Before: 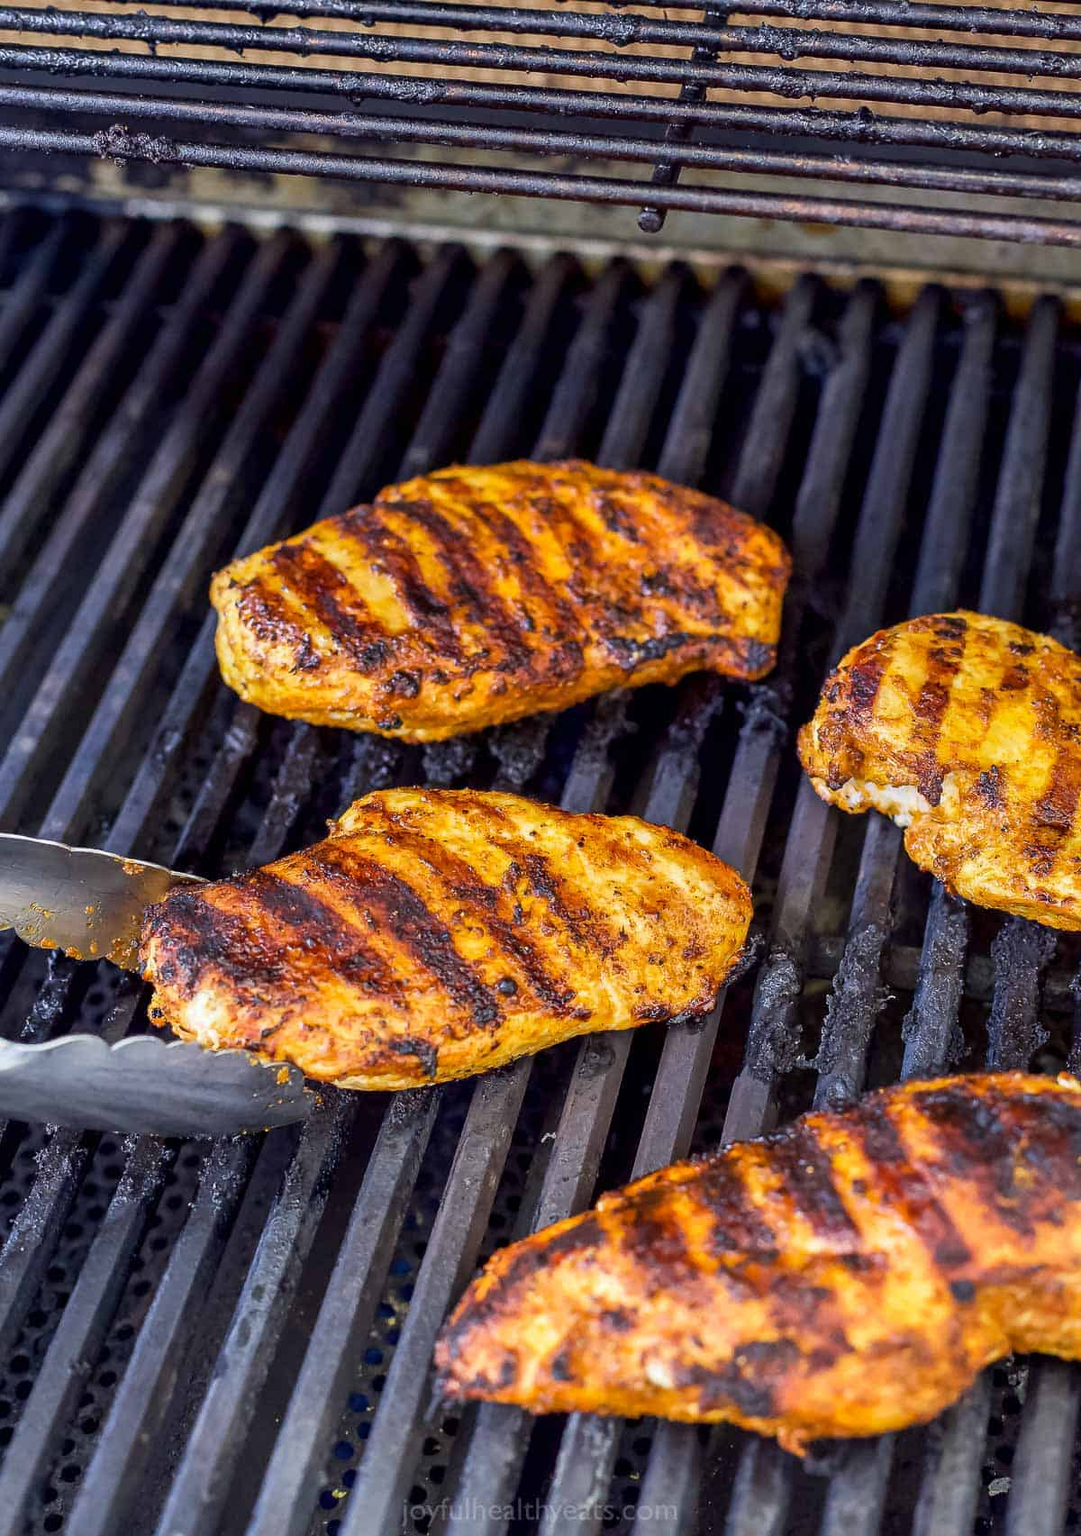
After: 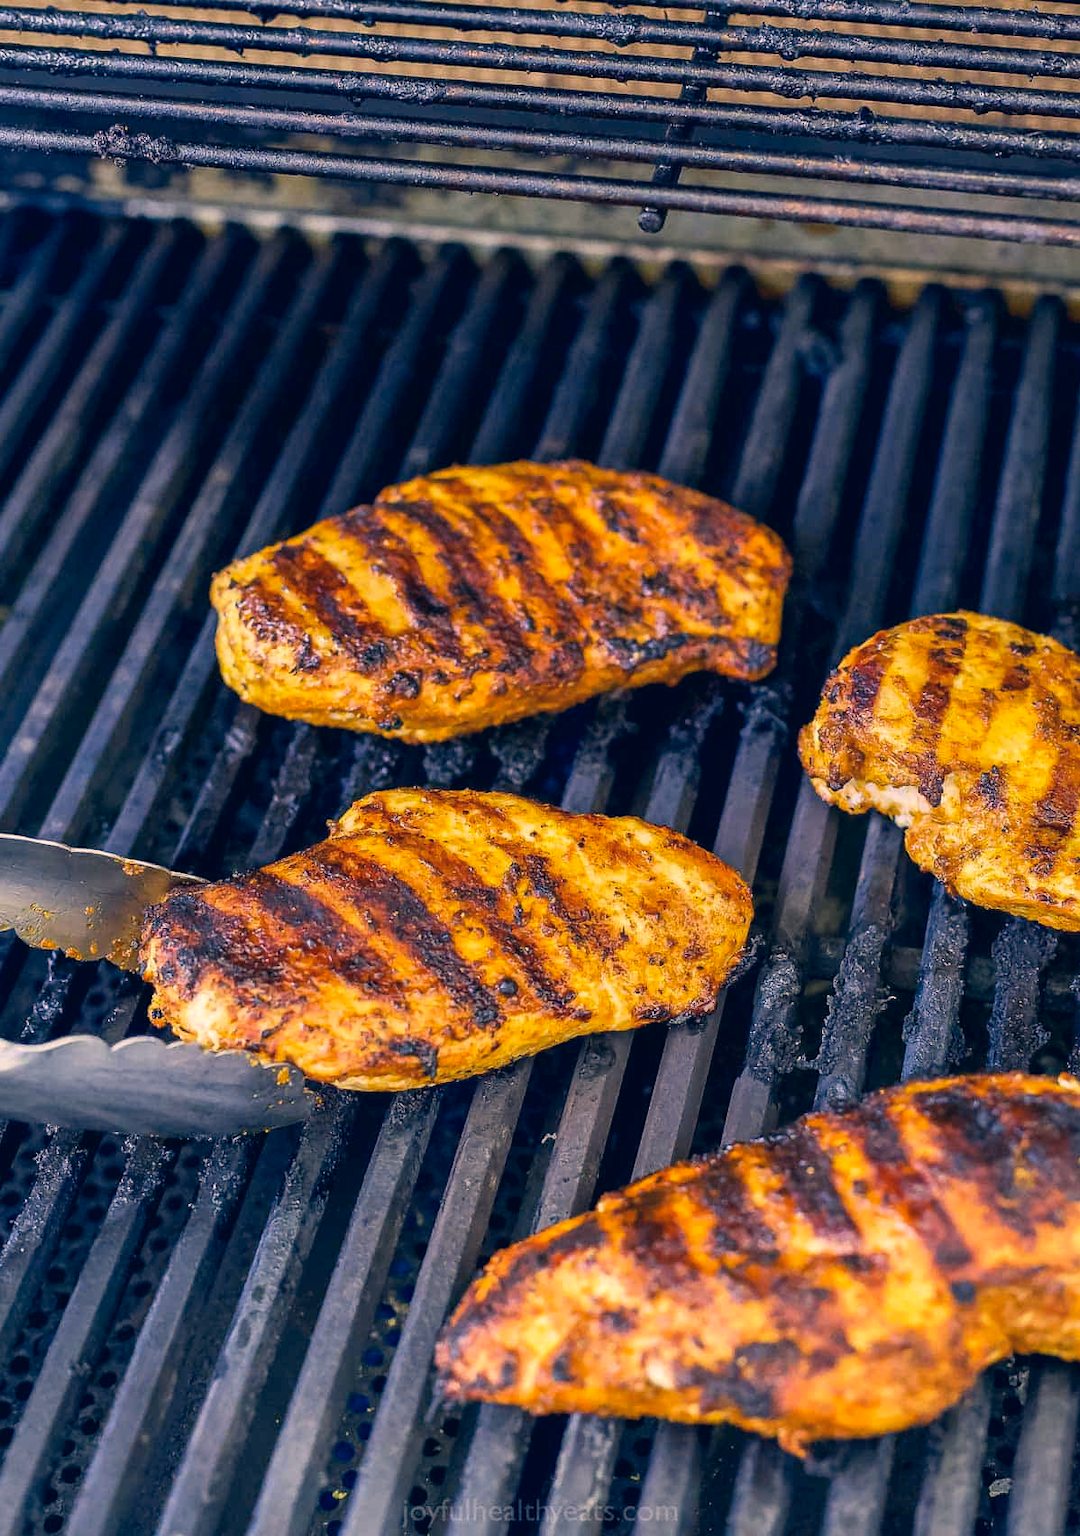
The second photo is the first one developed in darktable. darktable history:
color correction: highlights a* 10.38, highlights b* 14.69, shadows a* -9.81, shadows b* -15.05
crop: left 0.007%
